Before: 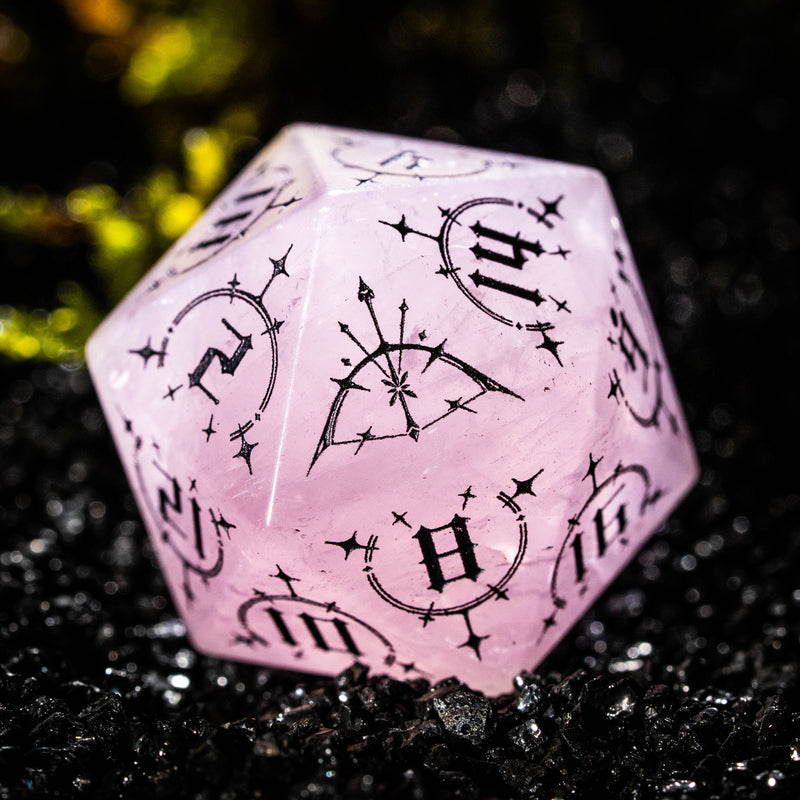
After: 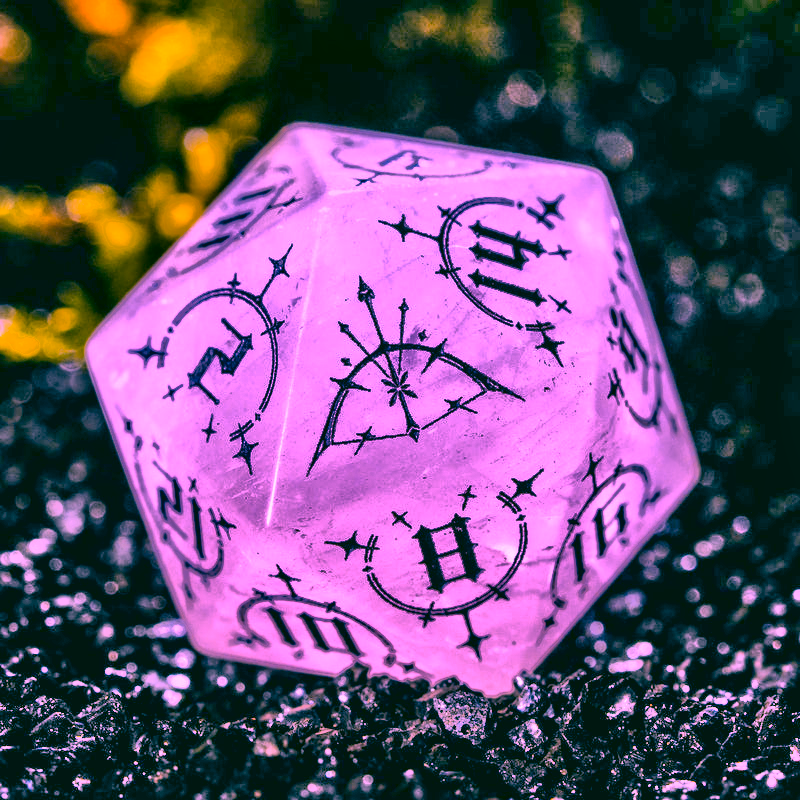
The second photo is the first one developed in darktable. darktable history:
local contrast: mode bilateral grid, contrast 25, coarseness 60, detail 151%, midtone range 0.2
tone mapping: contrast compression 1.5, spatial extent 10 | blend: blend mode average, opacity 100%; mask: uniform (no mask)
white balance: red 1.691, blue 2.219
color correction: highlights a* 1.83, highlights b* 34.02, shadows a* -36.68, shadows b* -5.48 | blend: blend mode normal, opacity 66%; mask: uniform (no mask)
contrast equalizer: y [[0.586, 0.584, 0.576, 0.565, 0.552, 0.539], [0.5 ×6], [0.97, 0.959, 0.919, 0.859, 0.789, 0.717], [0 ×6], [0 ×6]]
shadows and highlights: shadows 60, highlights -60.23, soften with gaussian
